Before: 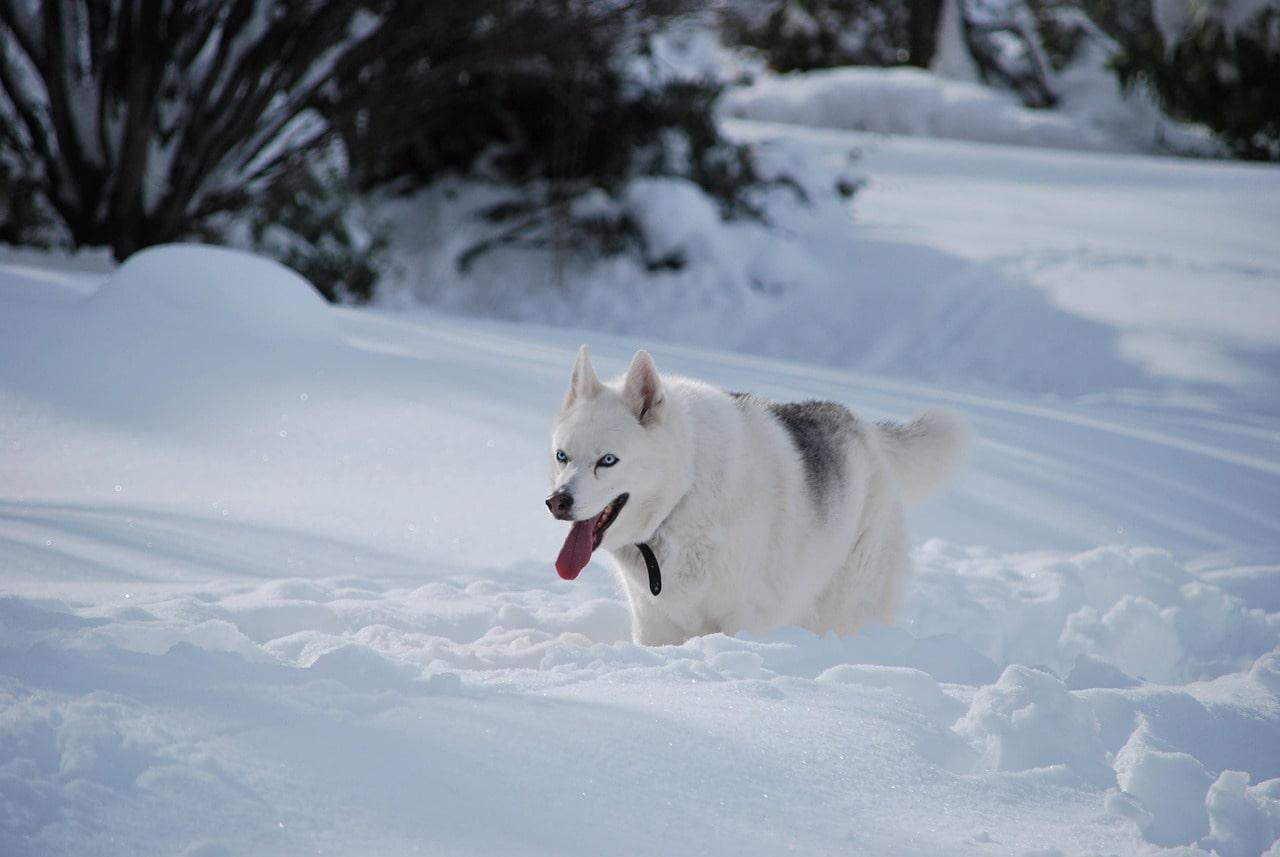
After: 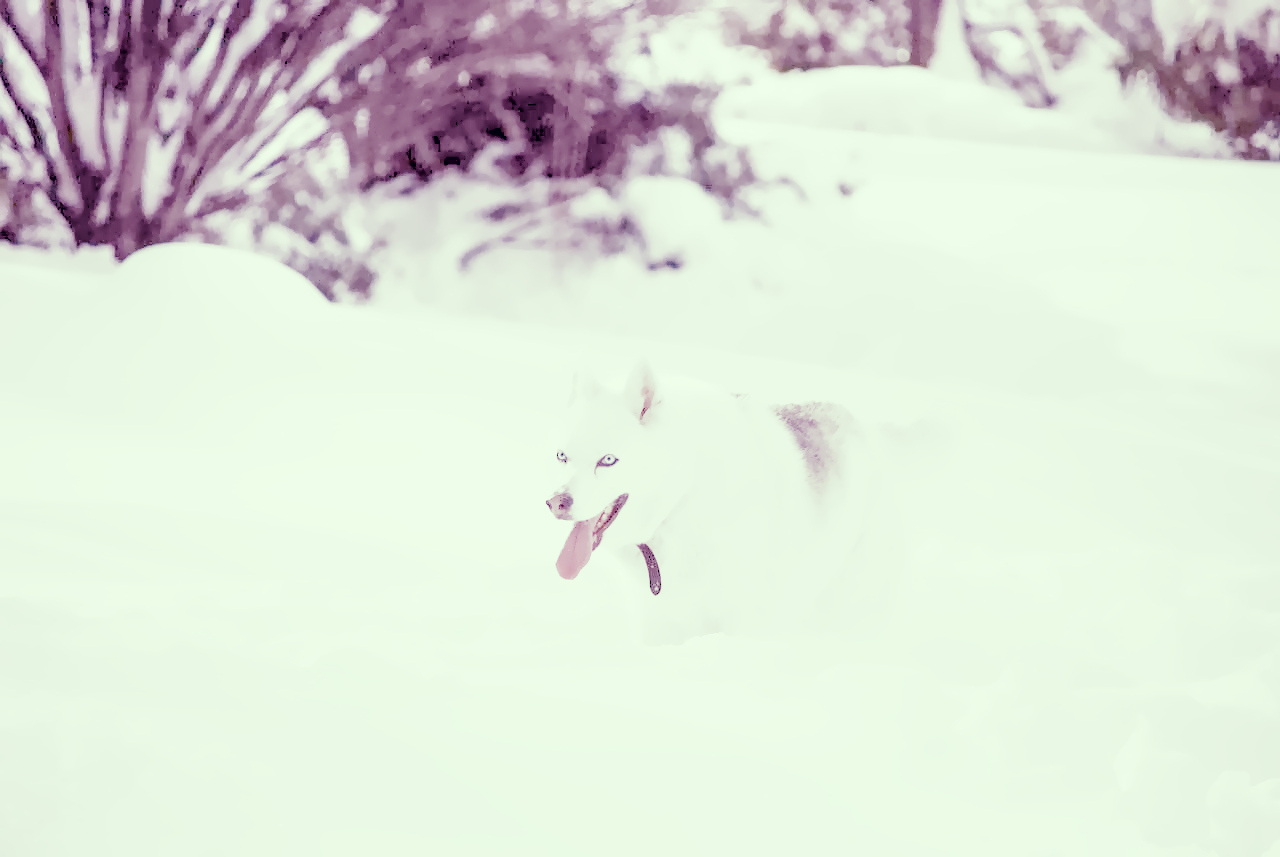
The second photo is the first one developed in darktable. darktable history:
local contrast: on, module defaults
color calibration: illuminant as shot in camera, x 0.37, y 0.382, temperature 4313.32 K
denoise (profiled): preserve shadows 1.52, scattering 0.002, a [-1, 0, 0], compensate highlight preservation false
exposure: black level correction 0, exposure 1.45 EV, compensate exposure bias true, compensate highlight preservation false
filmic rgb: black relative exposure -2.85 EV, white relative exposure 4.56 EV, hardness 1.77, contrast 1.25, preserve chrominance no, color science v5 (2021)
haze removal: compatibility mode true, adaptive false
highlight reconstruction: on, module defaults
lens correction: scale 1, crop 1, focal 35, aperture 5, distance 0.775, camera "Canon EOS RP", lens "Canon RF 35mm F1.8 MACRO IS STM"
white balance: red 2.229, blue 1.46
velvia: on, module defaults
color correction: highlights a* -20.17, highlights b* 20.27, shadows a* 20.03, shadows b* -20.46, saturation 0.43
color balance rgb: linear chroma grading › global chroma 18.9%, perceptual saturation grading › global saturation 20%, perceptual saturation grading › highlights -25%, perceptual saturation grading › shadows 50%, global vibrance 18.93%
